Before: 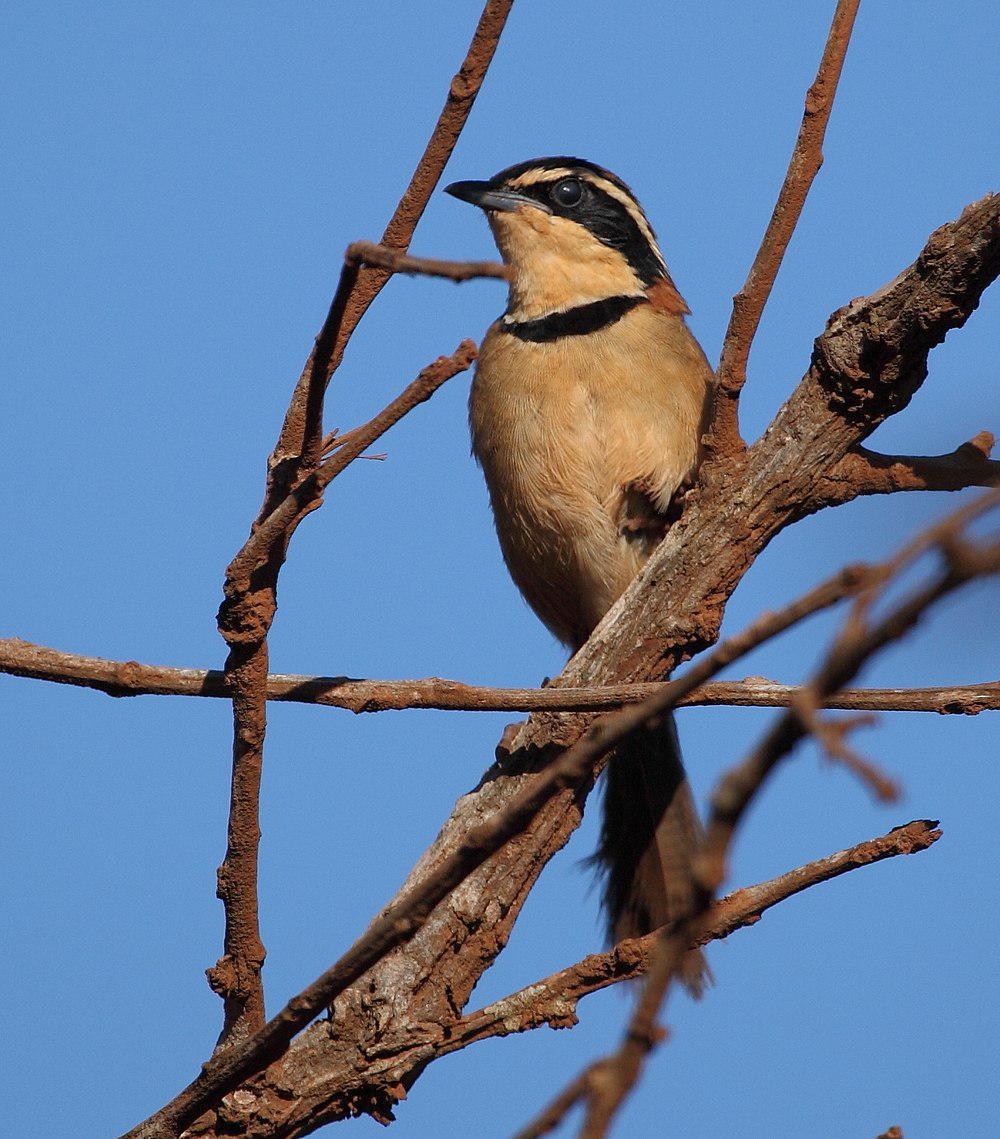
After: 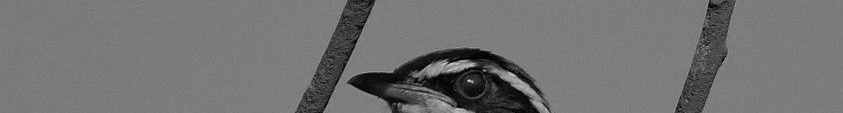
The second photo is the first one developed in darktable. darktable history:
crop and rotate: left 9.644%, top 9.491%, right 6.021%, bottom 80.509%
monochrome: a -71.75, b 75.82
color correction: highlights a* 9.03, highlights b* 8.71, shadows a* 40, shadows b* 40, saturation 0.8
exposure: exposure -0.242 EV, compensate highlight preservation false
shadows and highlights: low approximation 0.01, soften with gaussian
